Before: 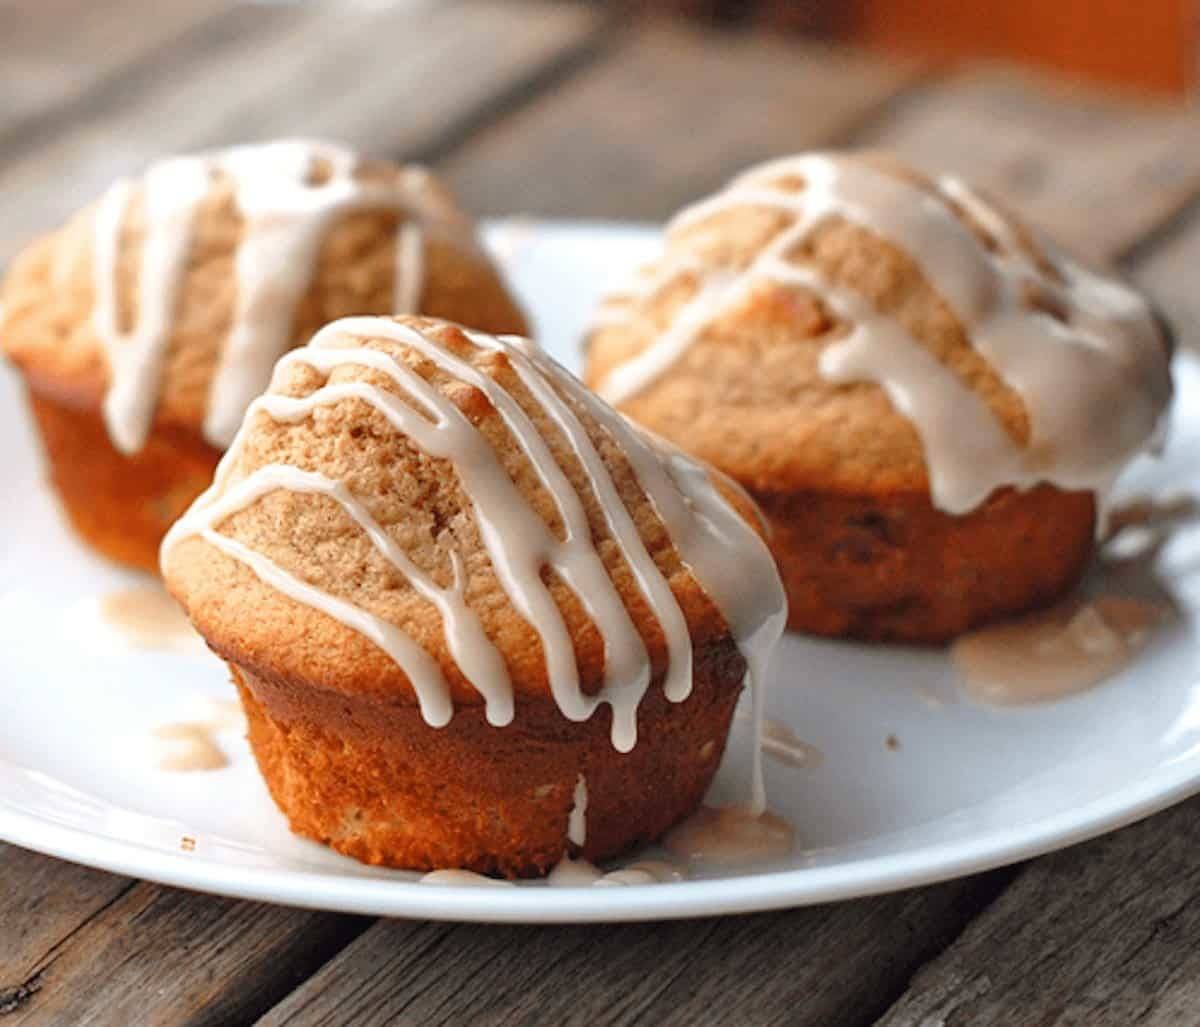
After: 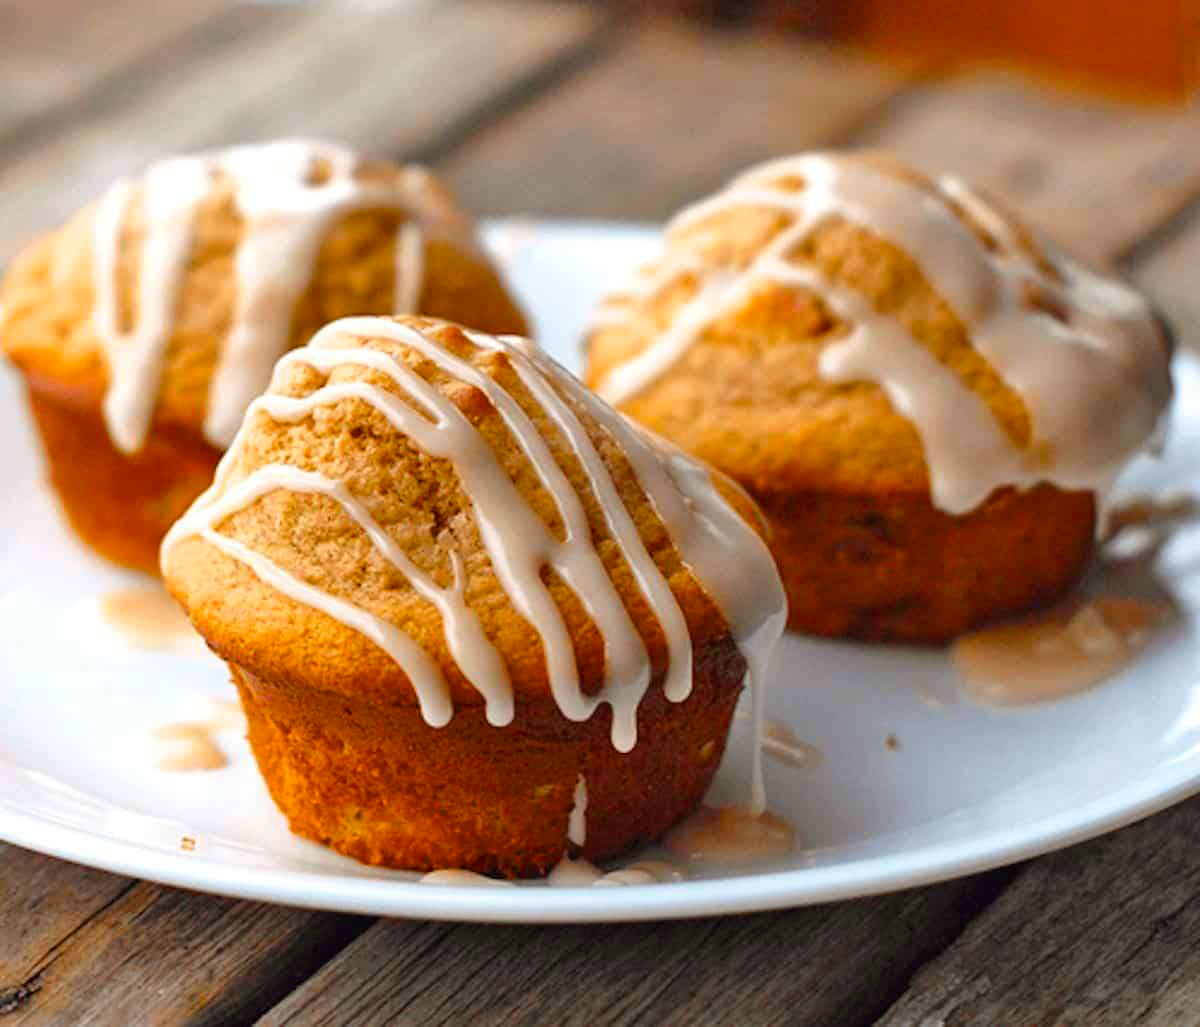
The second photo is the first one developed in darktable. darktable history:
color balance rgb: perceptual saturation grading › global saturation 50.722%
